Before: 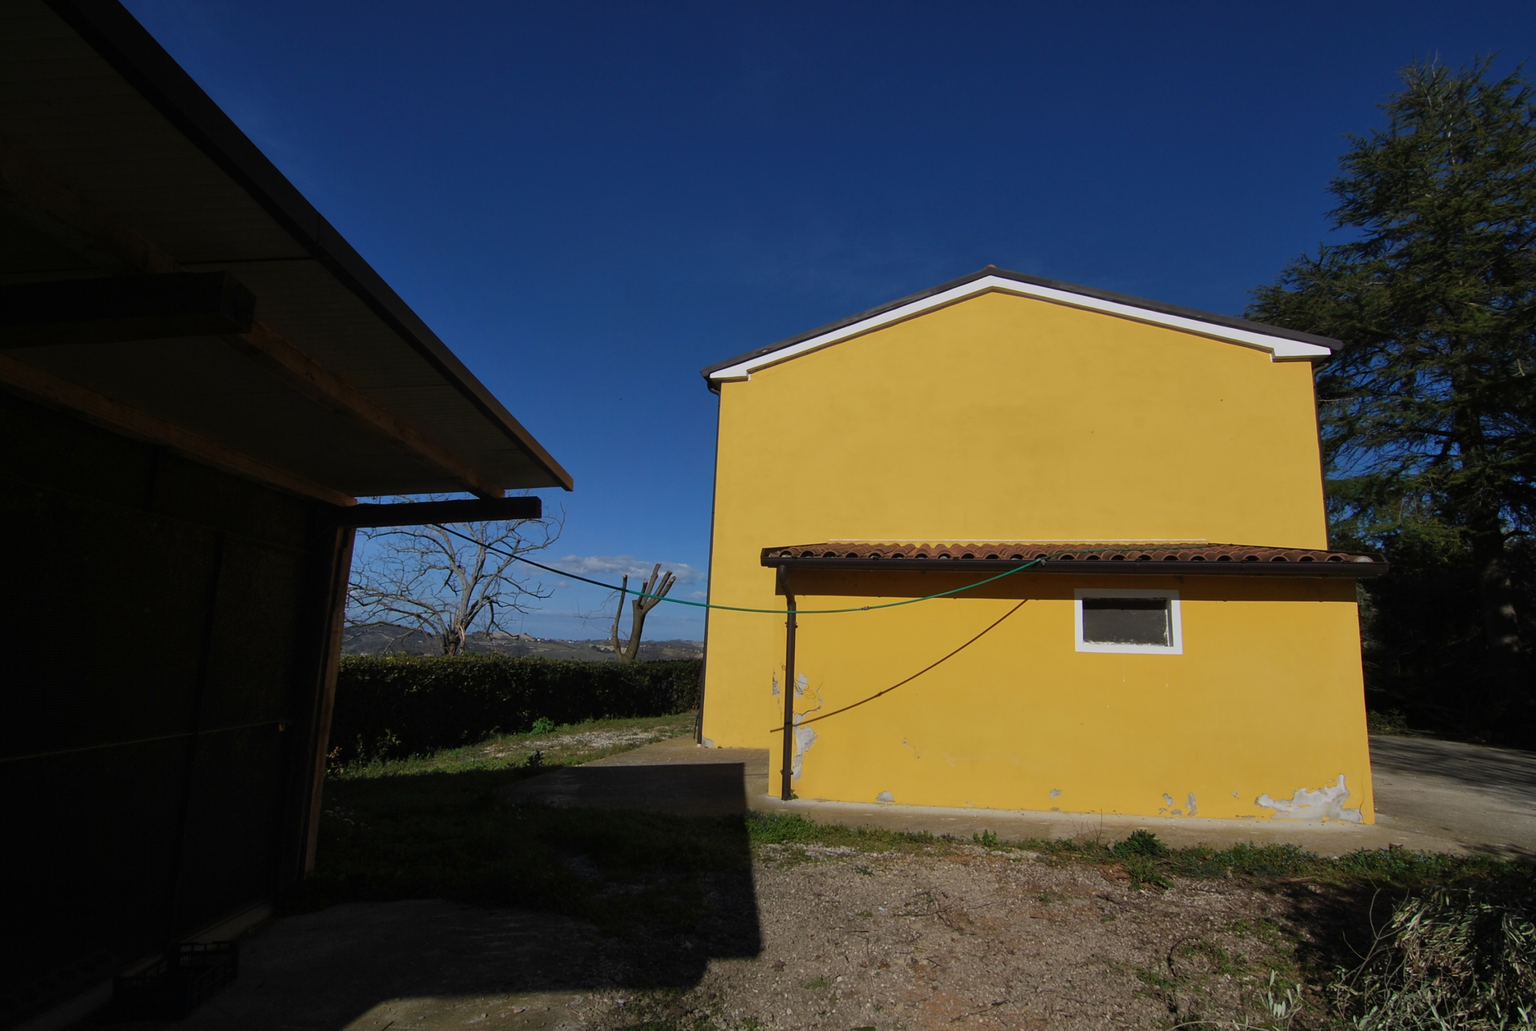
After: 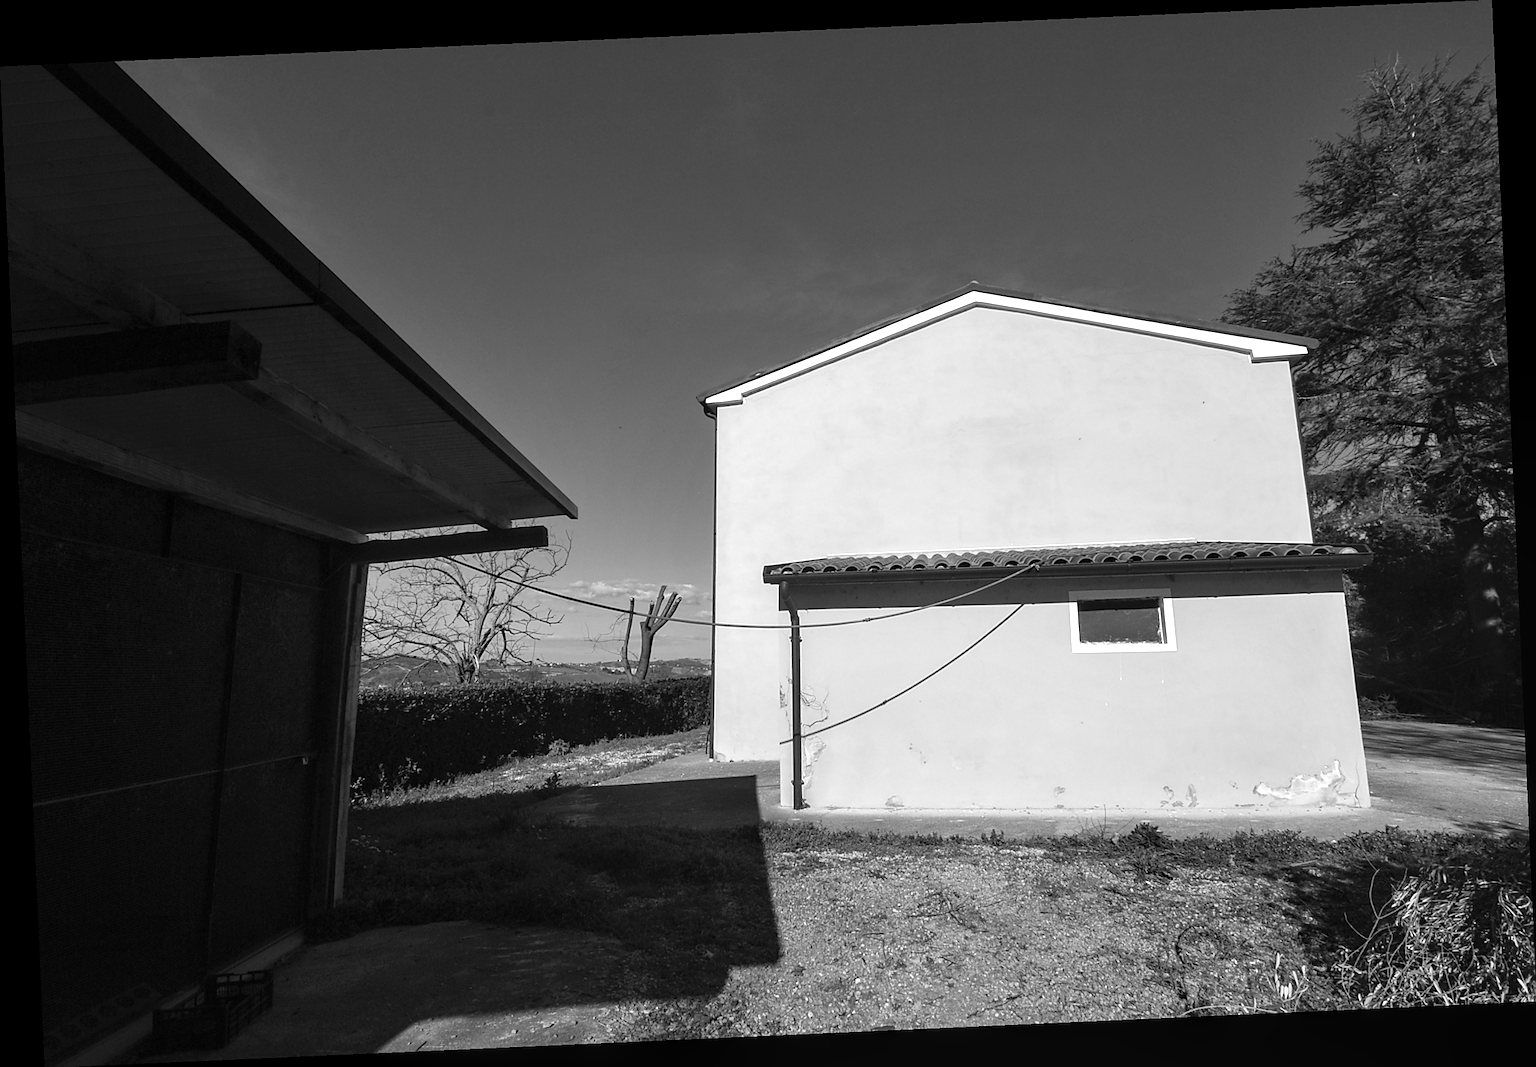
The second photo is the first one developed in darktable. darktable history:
rotate and perspective: rotation -2.56°, automatic cropping off
tone equalizer: on, module defaults
local contrast: detail 130%
sharpen: on, module defaults
monochrome: a 32, b 64, size 2.3
exposure: black level correction 0, exposure 1.173 EV, compensate exposure bias true, compensate highlight preservation false
